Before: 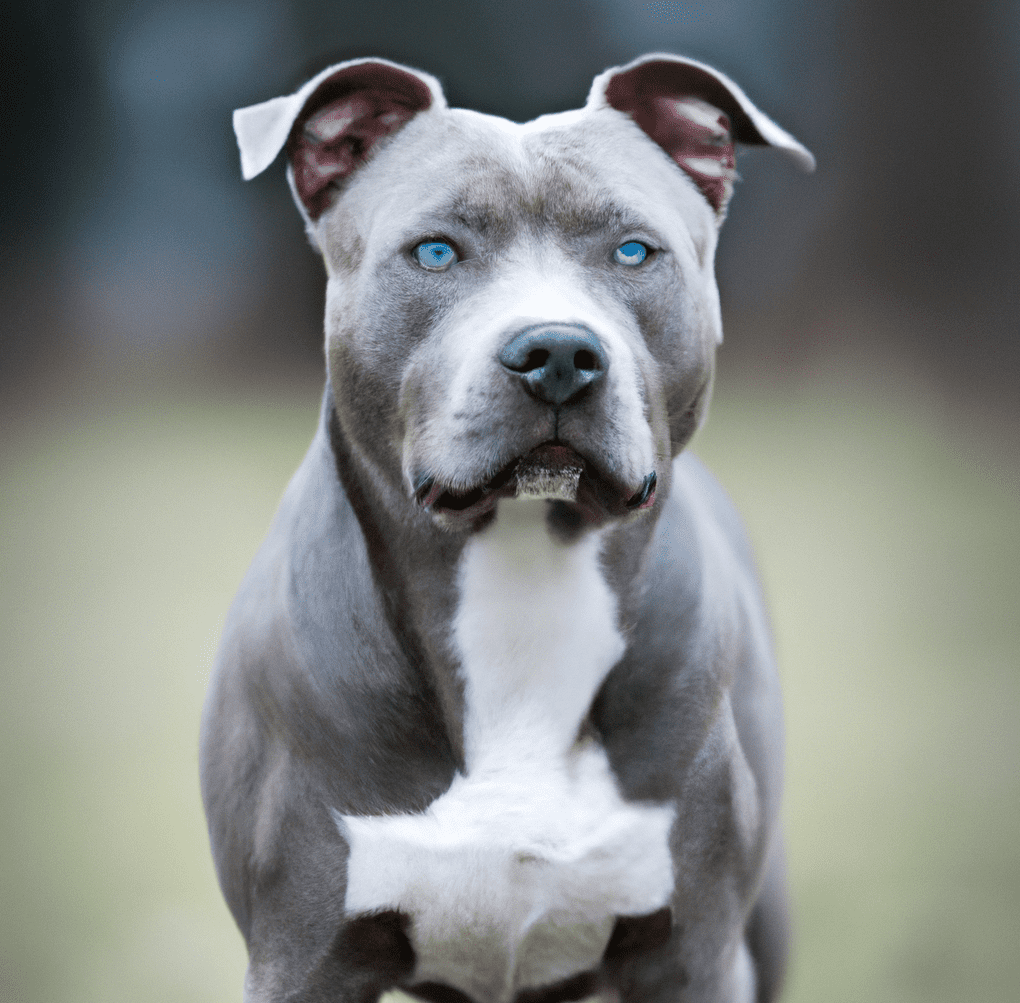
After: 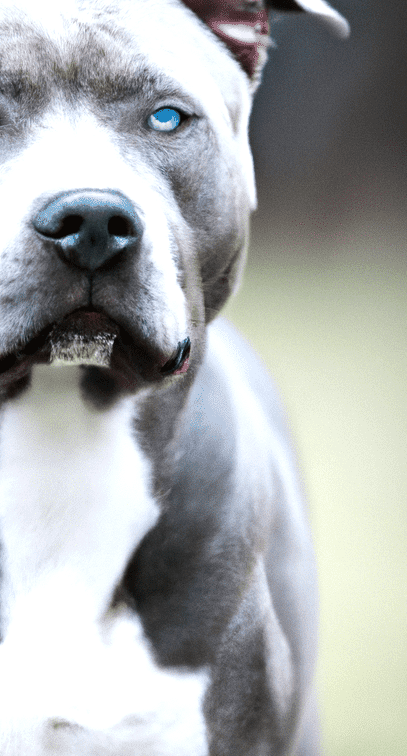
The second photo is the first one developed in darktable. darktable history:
tone equalizer: -8 EV -0.75 EV, -7 EV -0.7 EV, -6 EV -0.6 EV, -5 EV -0.4 EV, -3 EV 0.4 EV, -2 EV 0.6 EV, -1 EV 0.7 EV, +0 EV 0.75 EV, edges refinement/feathering 500, mask exposure compensation -1.57 EV, preserve details no
crop: left 45.721%, top 13.393%, right 14.118%, bottom 10.01%
